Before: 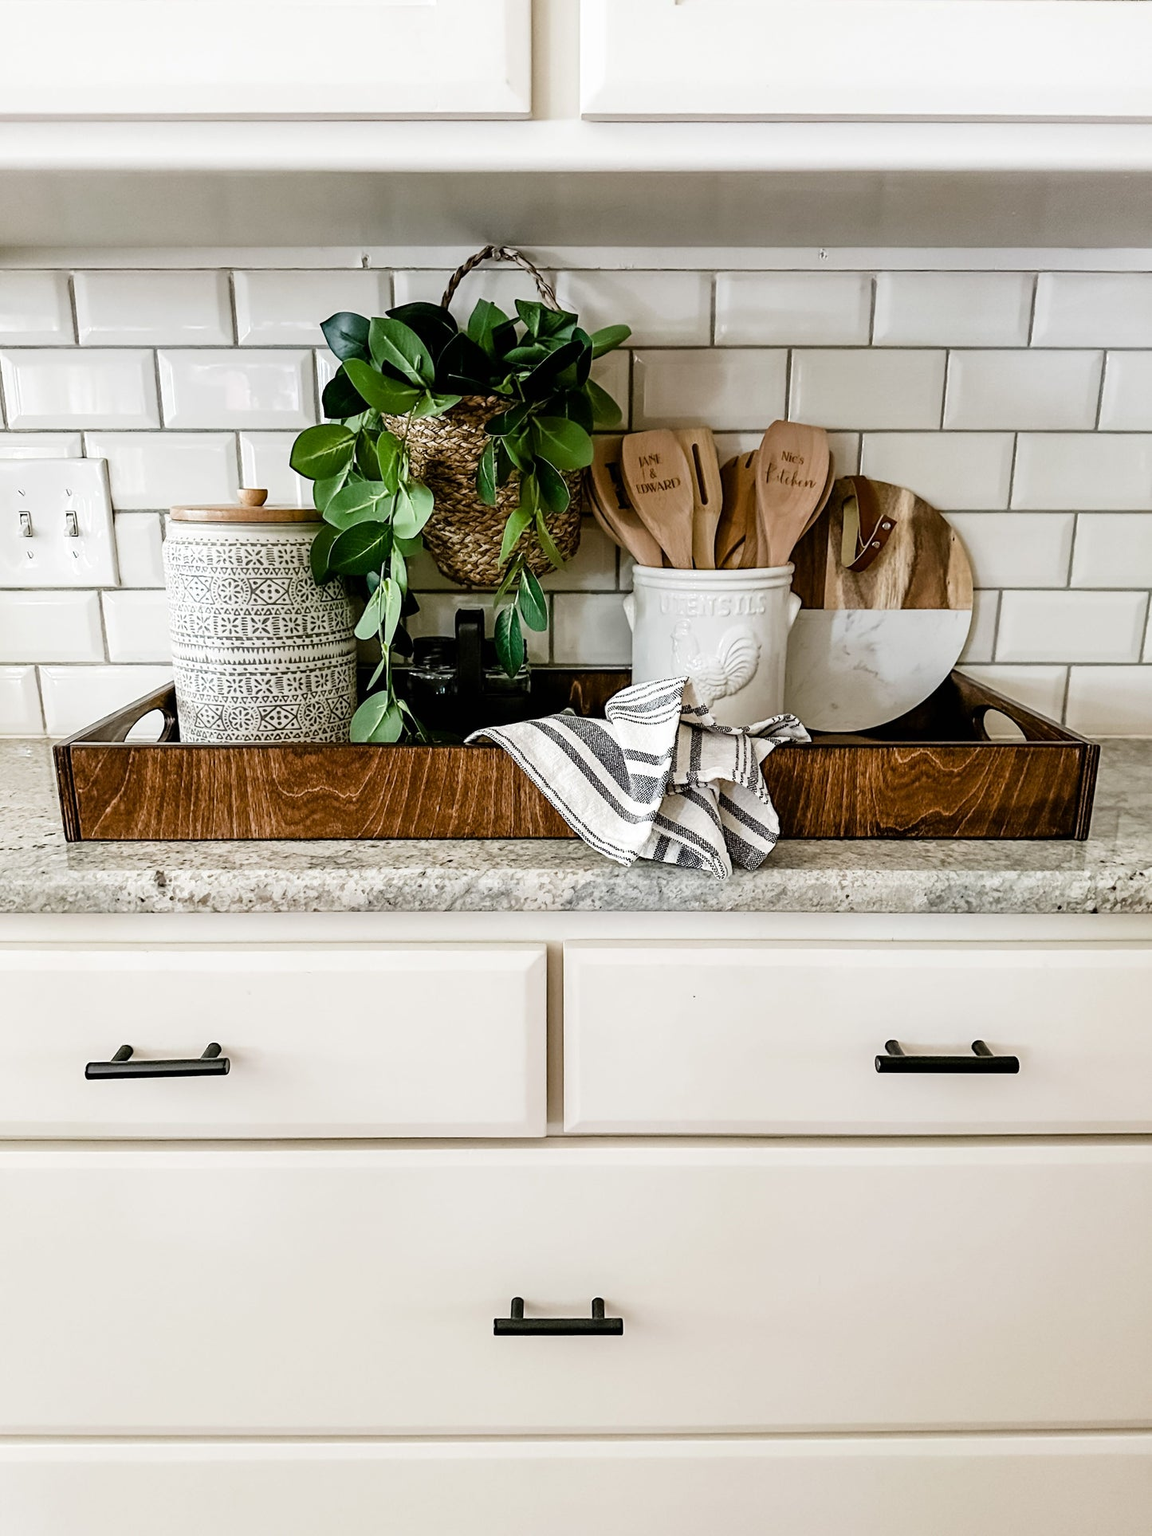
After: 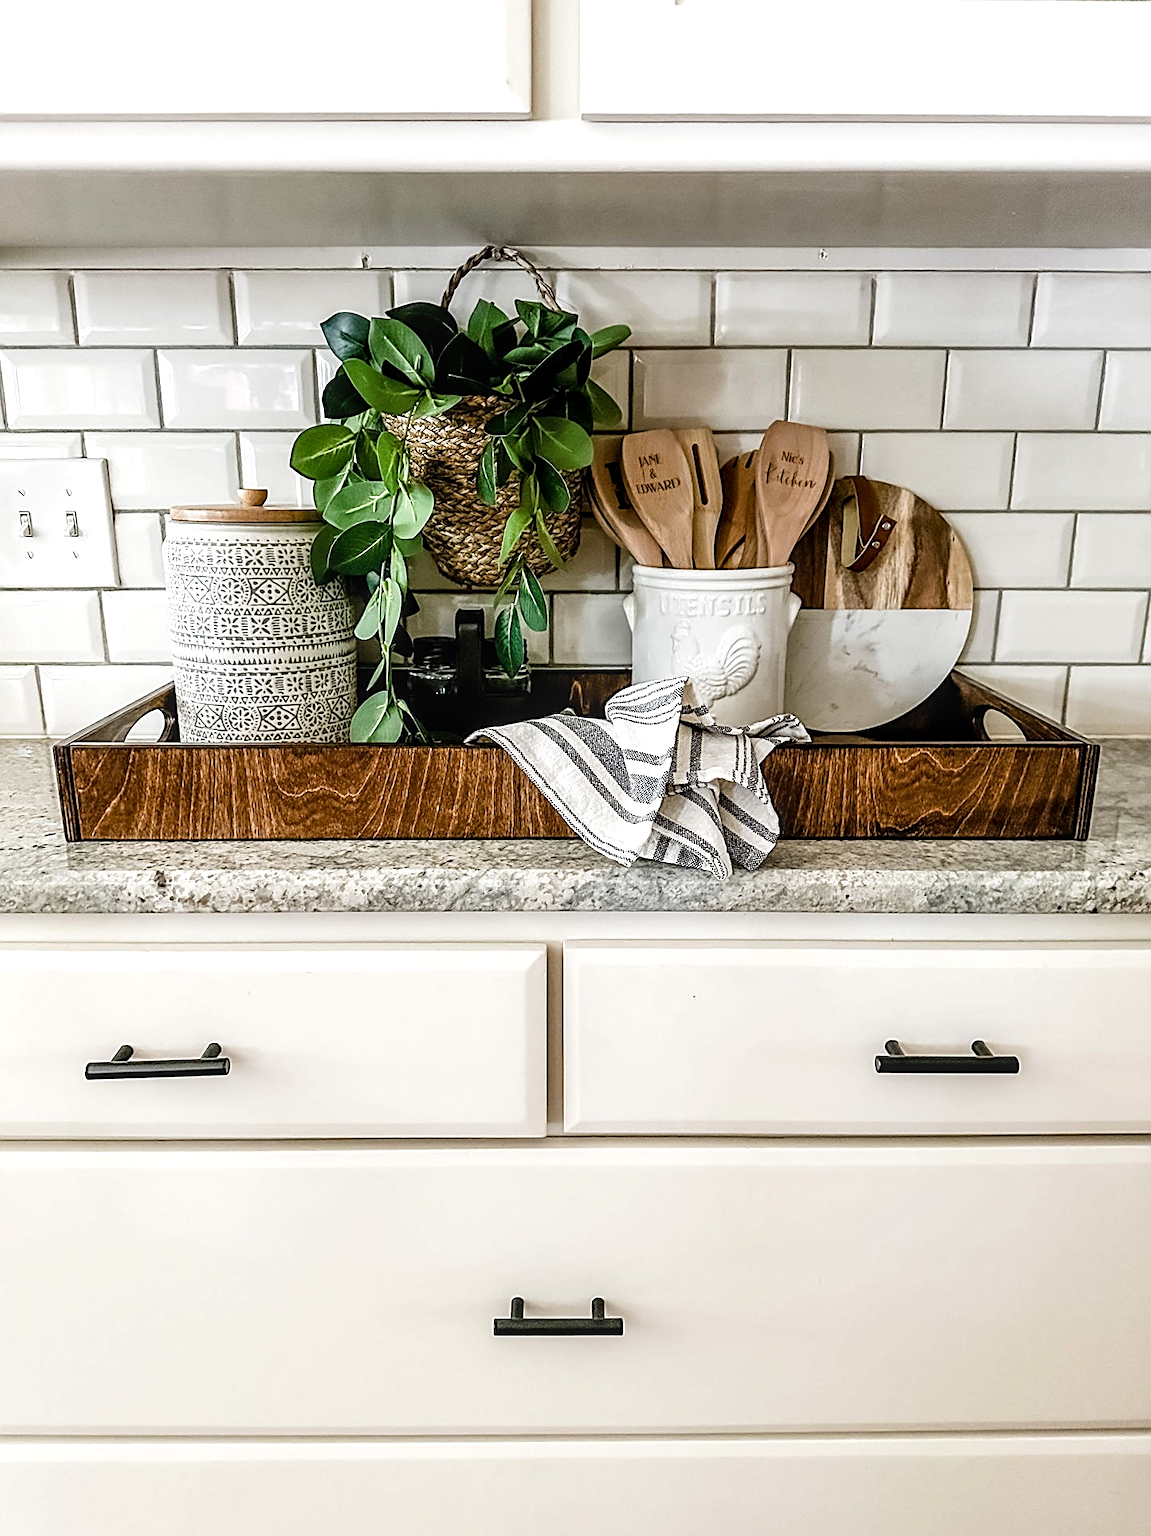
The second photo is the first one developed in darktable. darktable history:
exposure: exposure 0.203 EV, compensate highlight preservation false
sharpen: on, module defaults
local contrast: detail 130%
